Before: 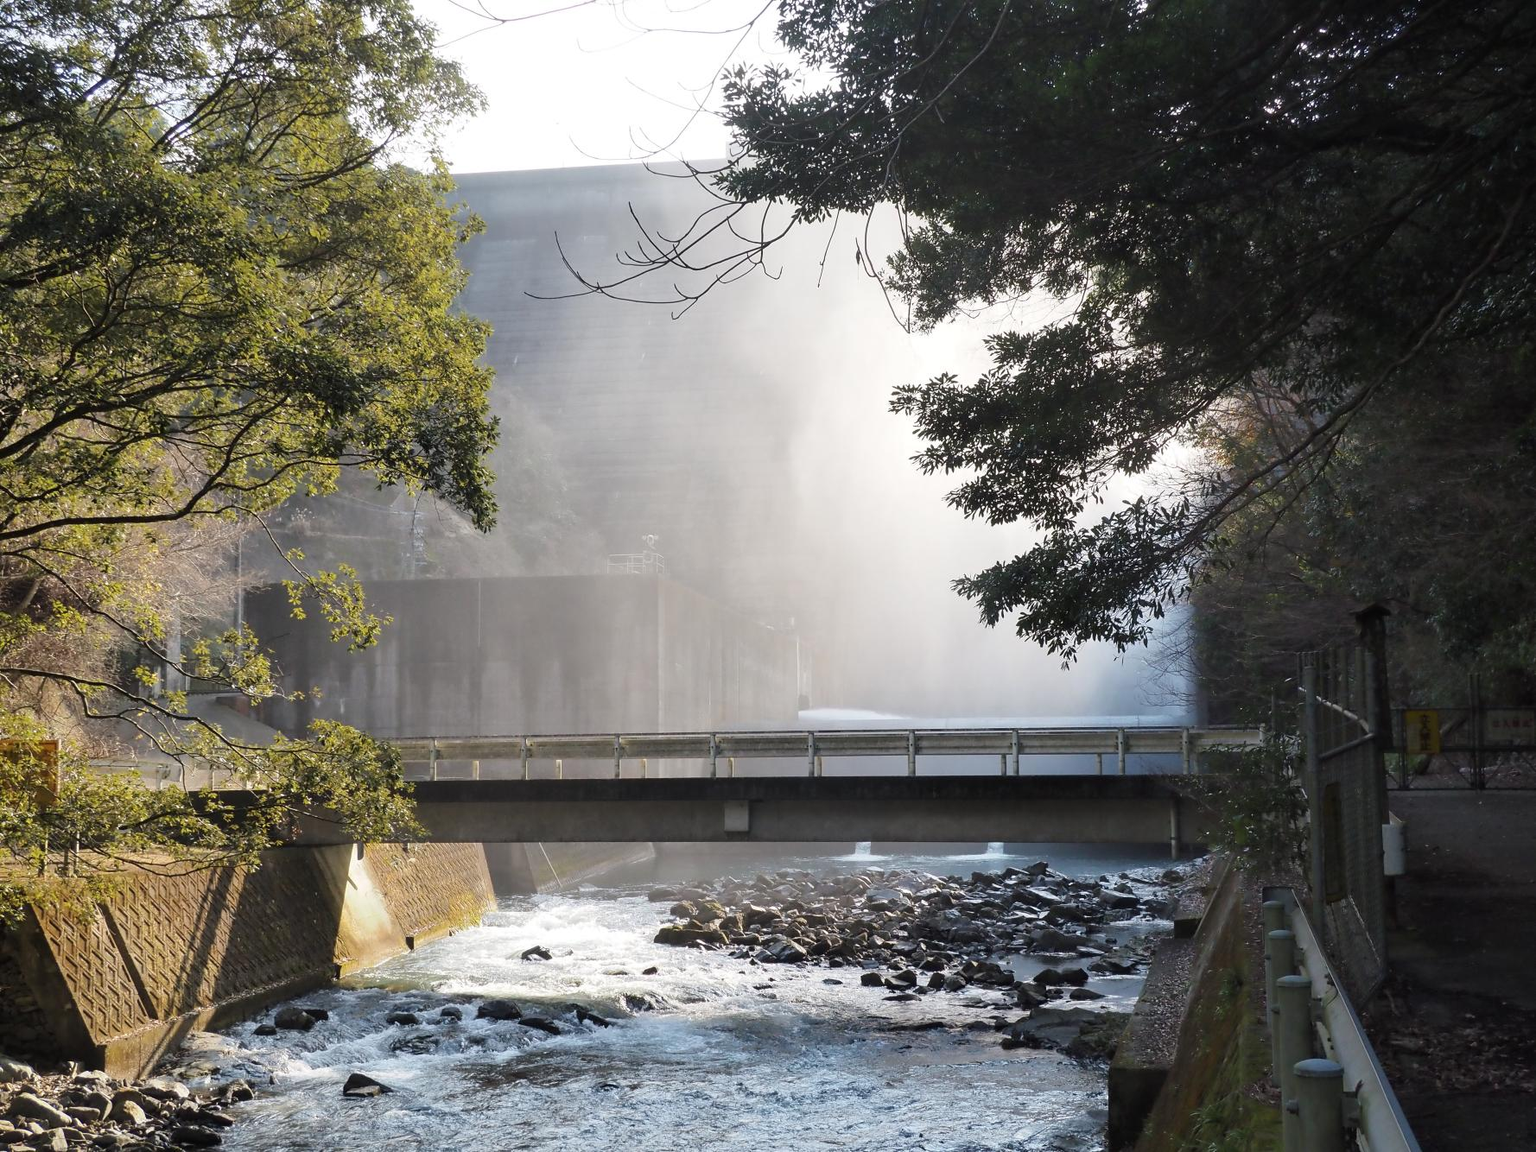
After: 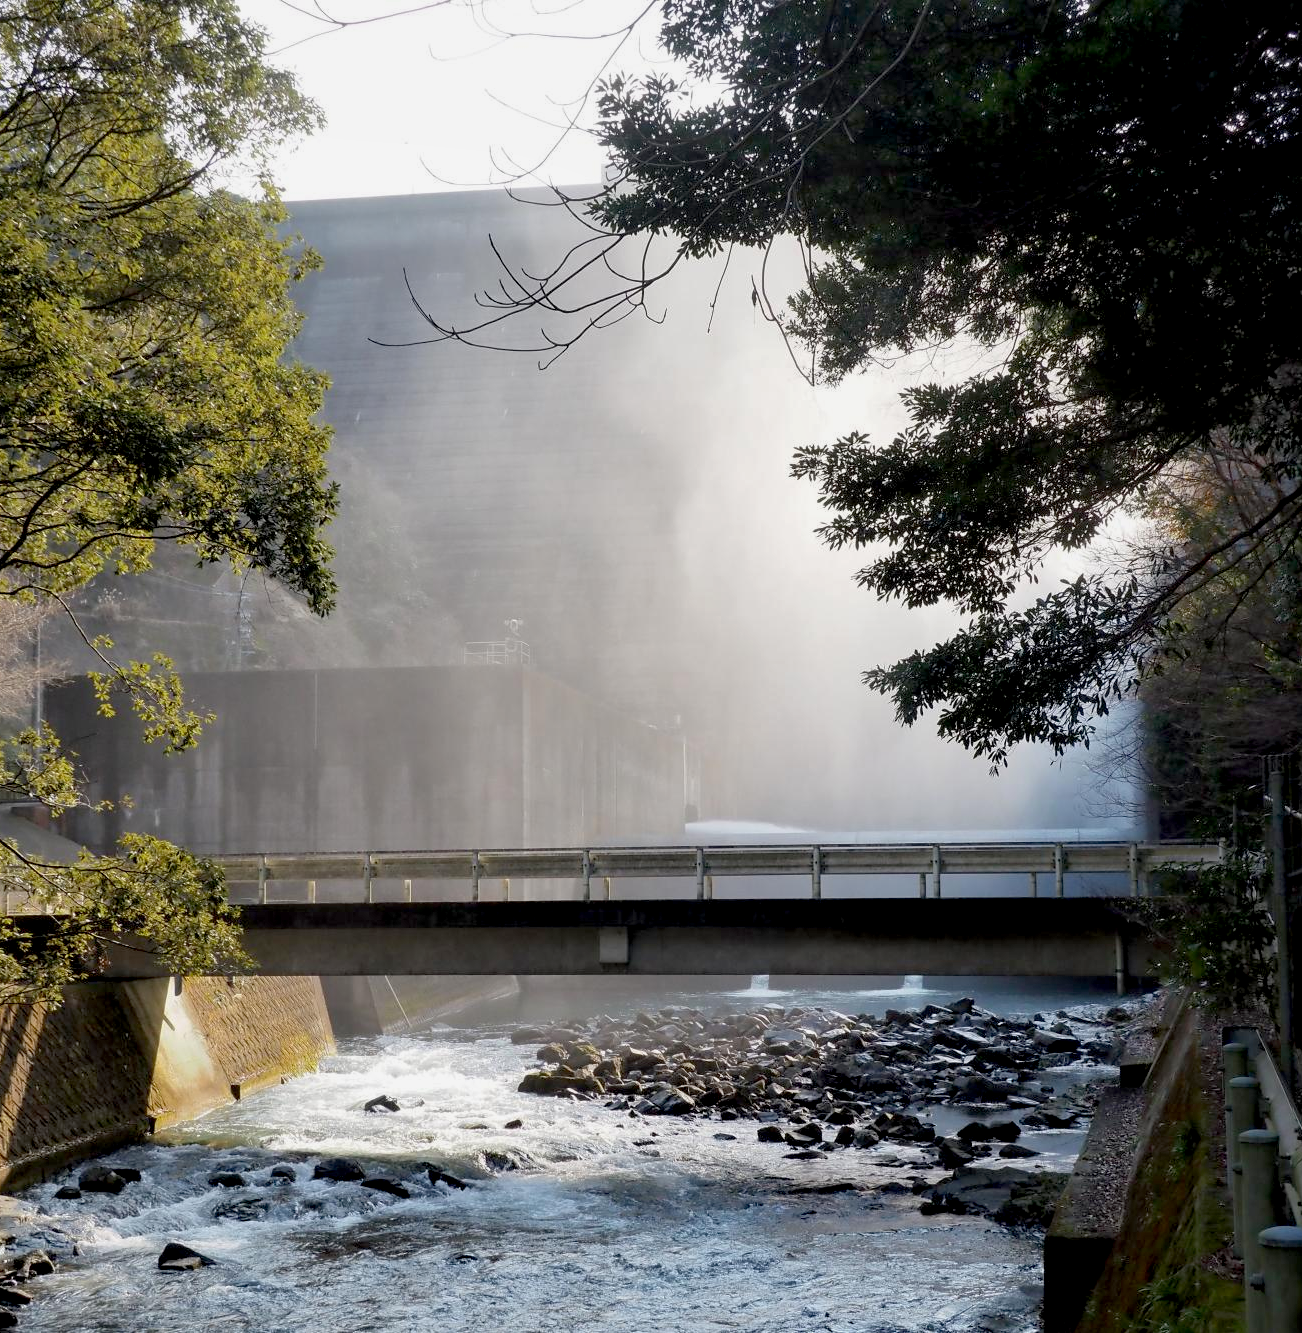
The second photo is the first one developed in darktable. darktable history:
exposure: black level correction 0.016, exposure -0.009 EV, compensate highlight preservation false
shadows and highlights: shadows 25, white point adjustment -3, highlights -30
crop: left 13.443%, right 13.31%
